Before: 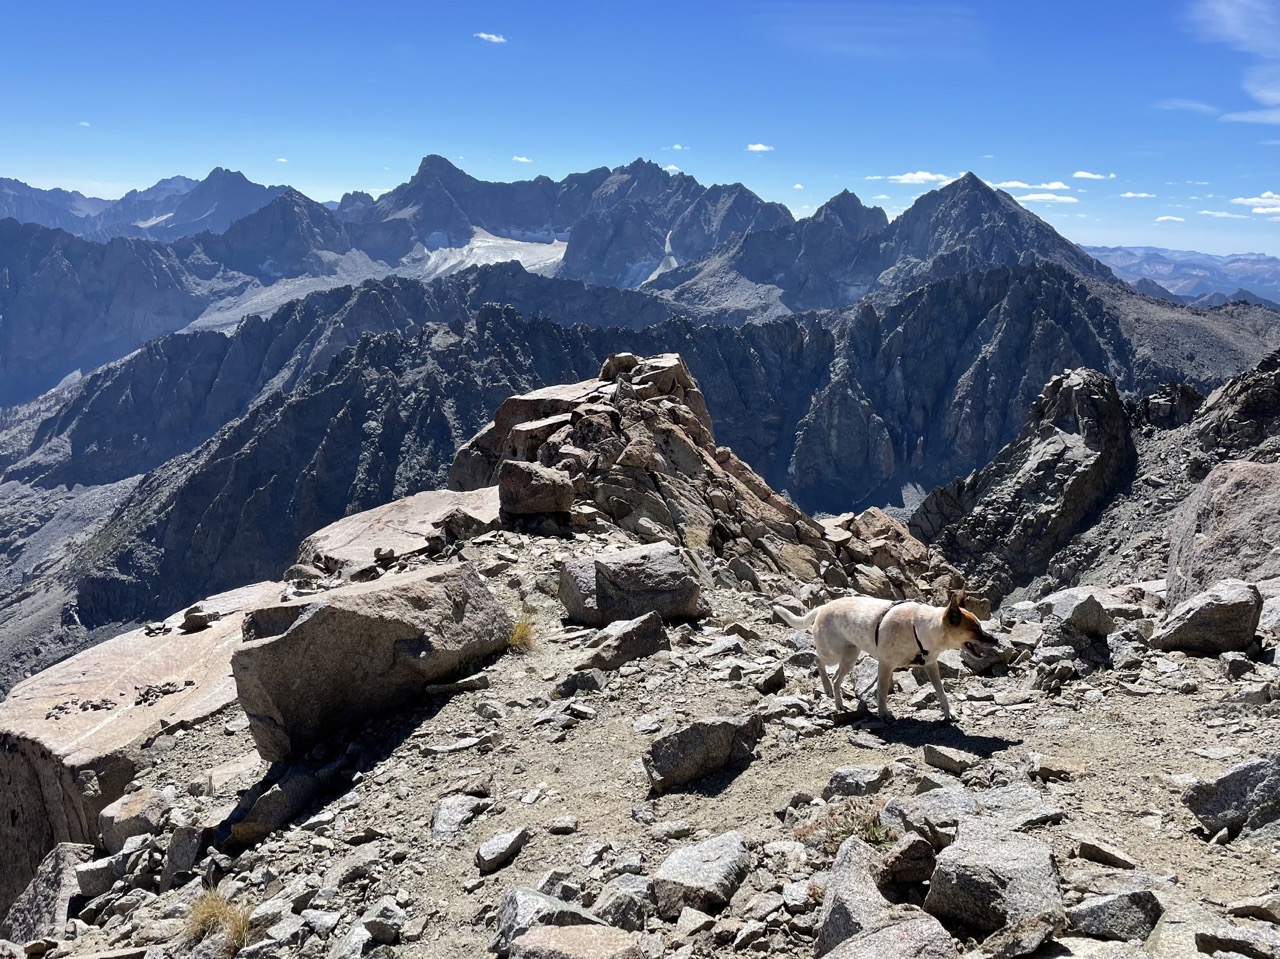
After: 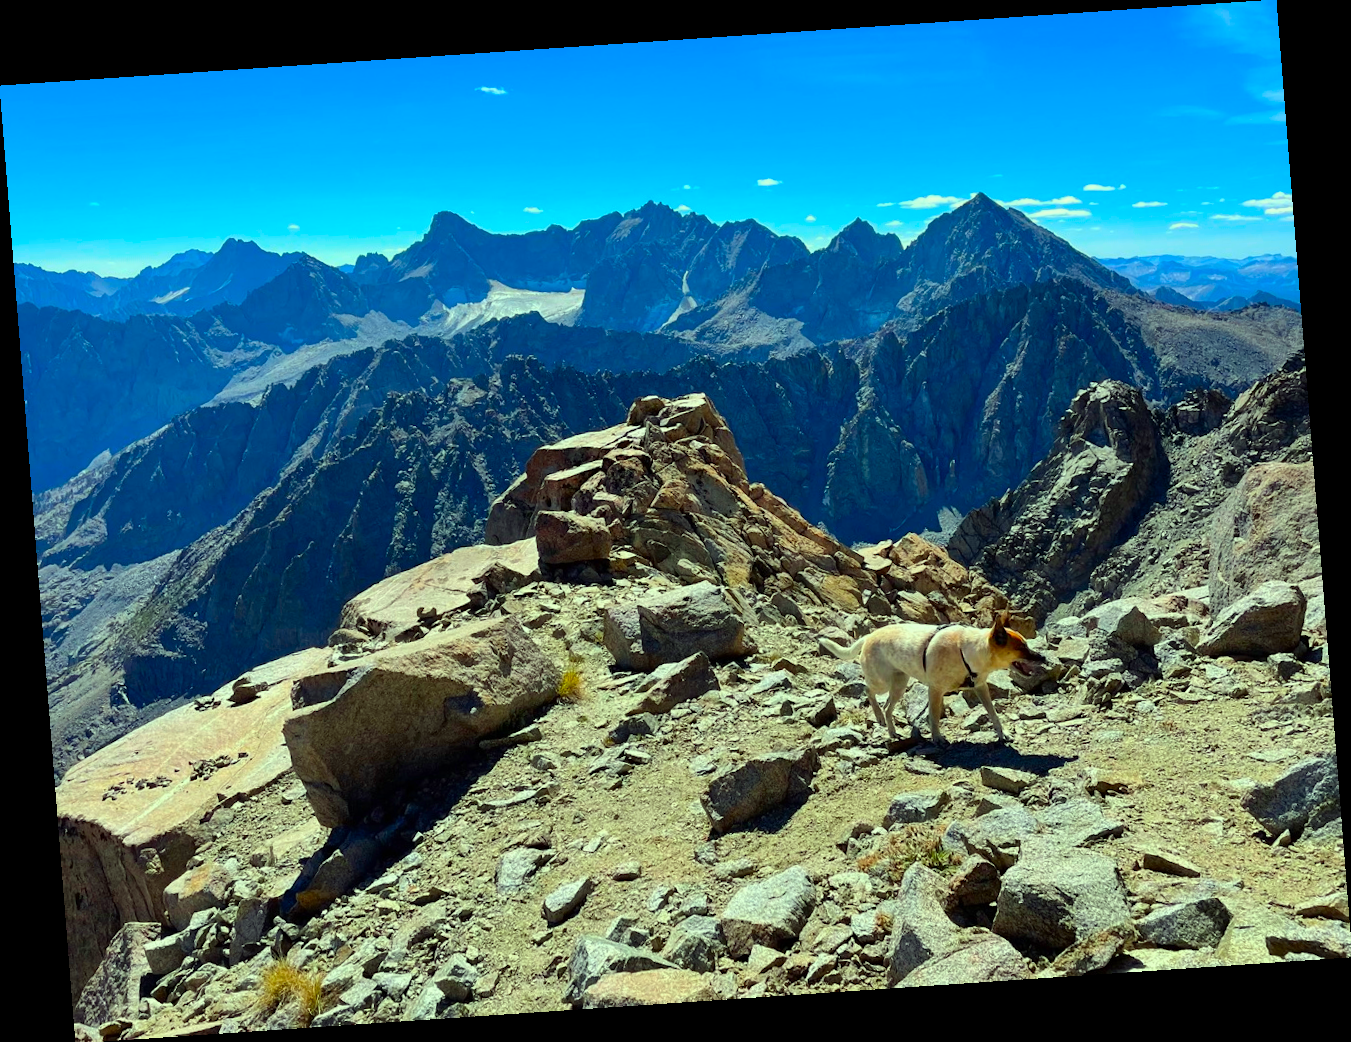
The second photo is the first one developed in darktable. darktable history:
color correction: highlights a* -10.77, highlights b* 9.8, saturation 1.72
rotate and perspective: rotation -4.2°, shear 0.006, automatic cropping off
